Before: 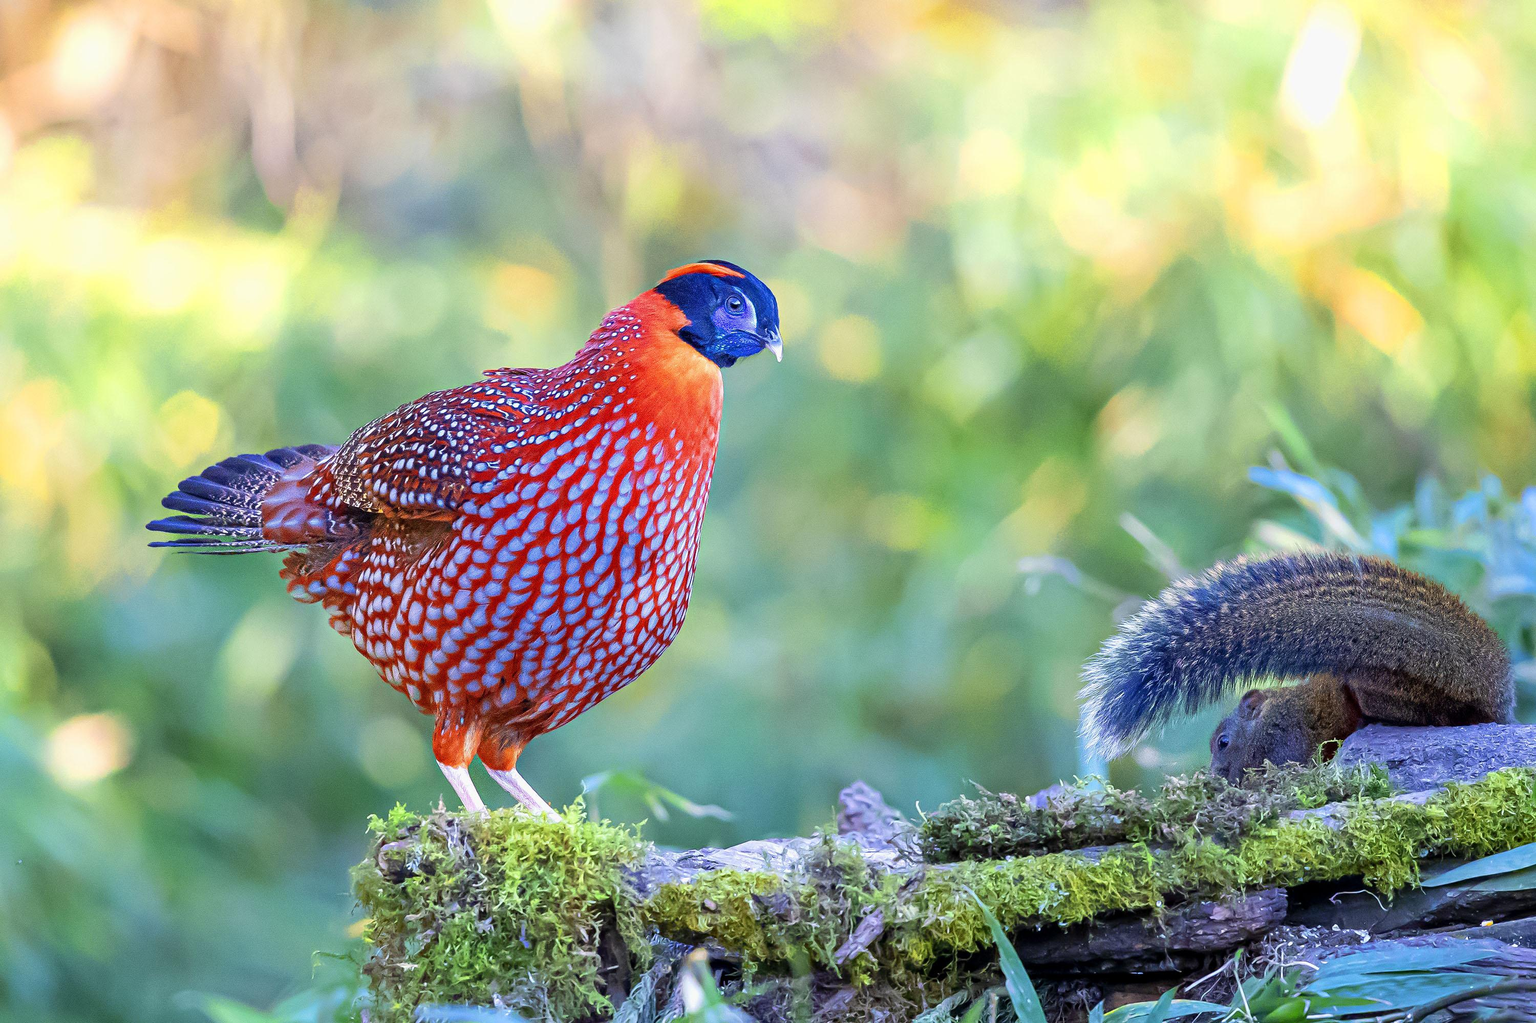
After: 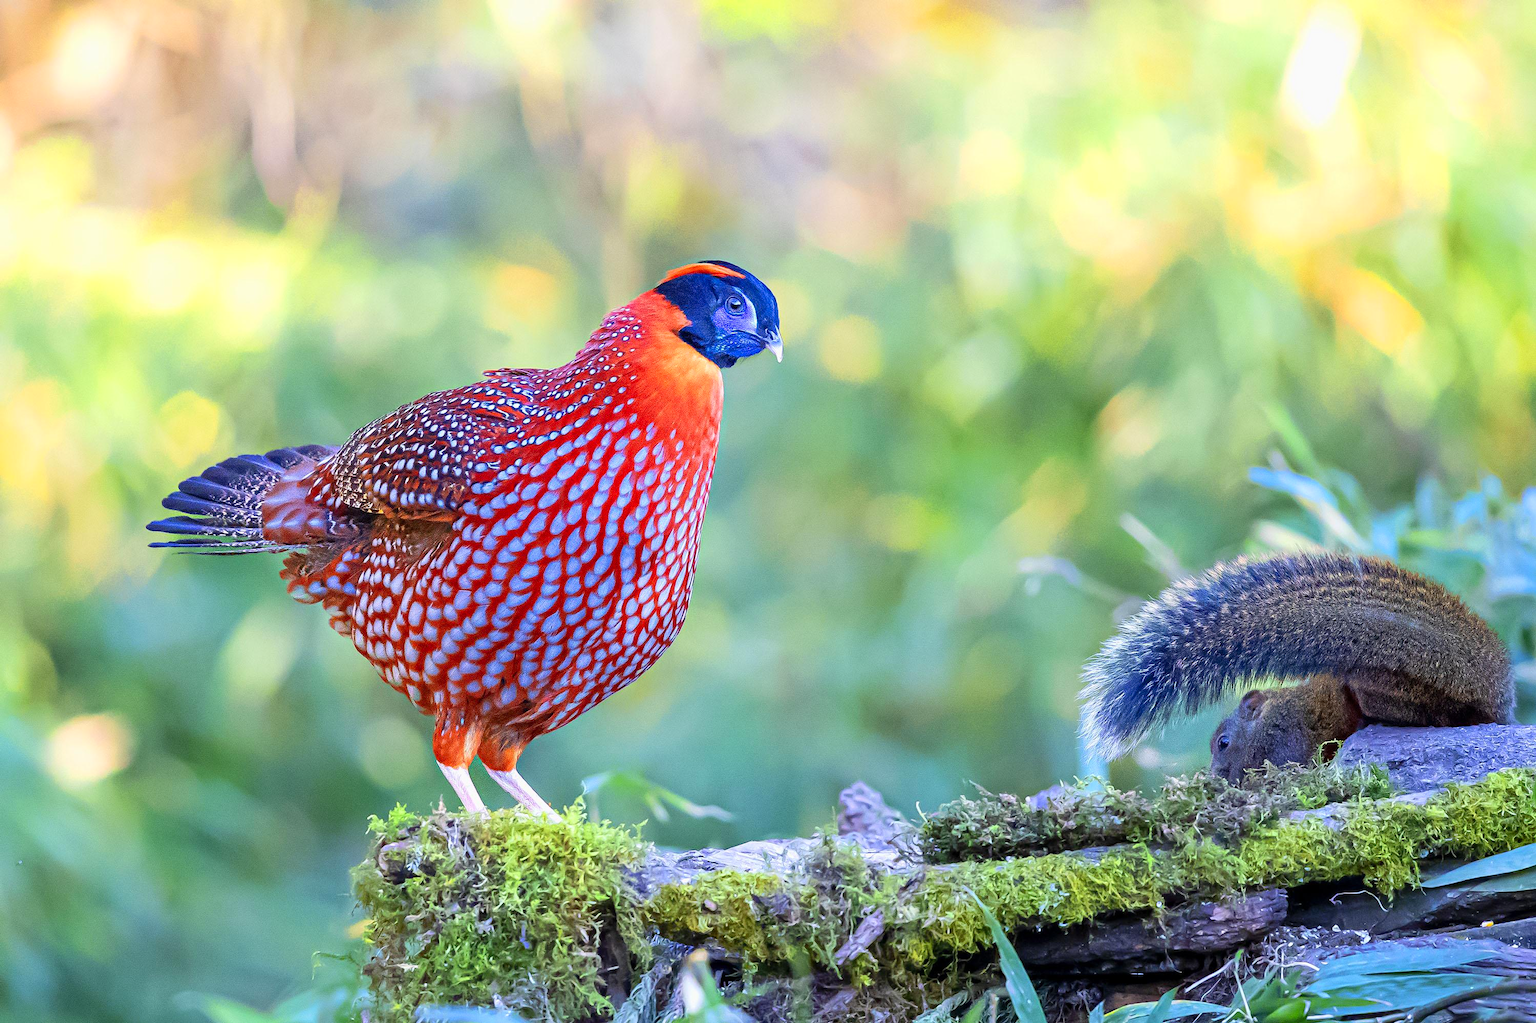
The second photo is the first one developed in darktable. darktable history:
contrast brightness saturation: contrast 0.1, brightness 0.039, saturation 0.089
color zones: mix -62.89%
